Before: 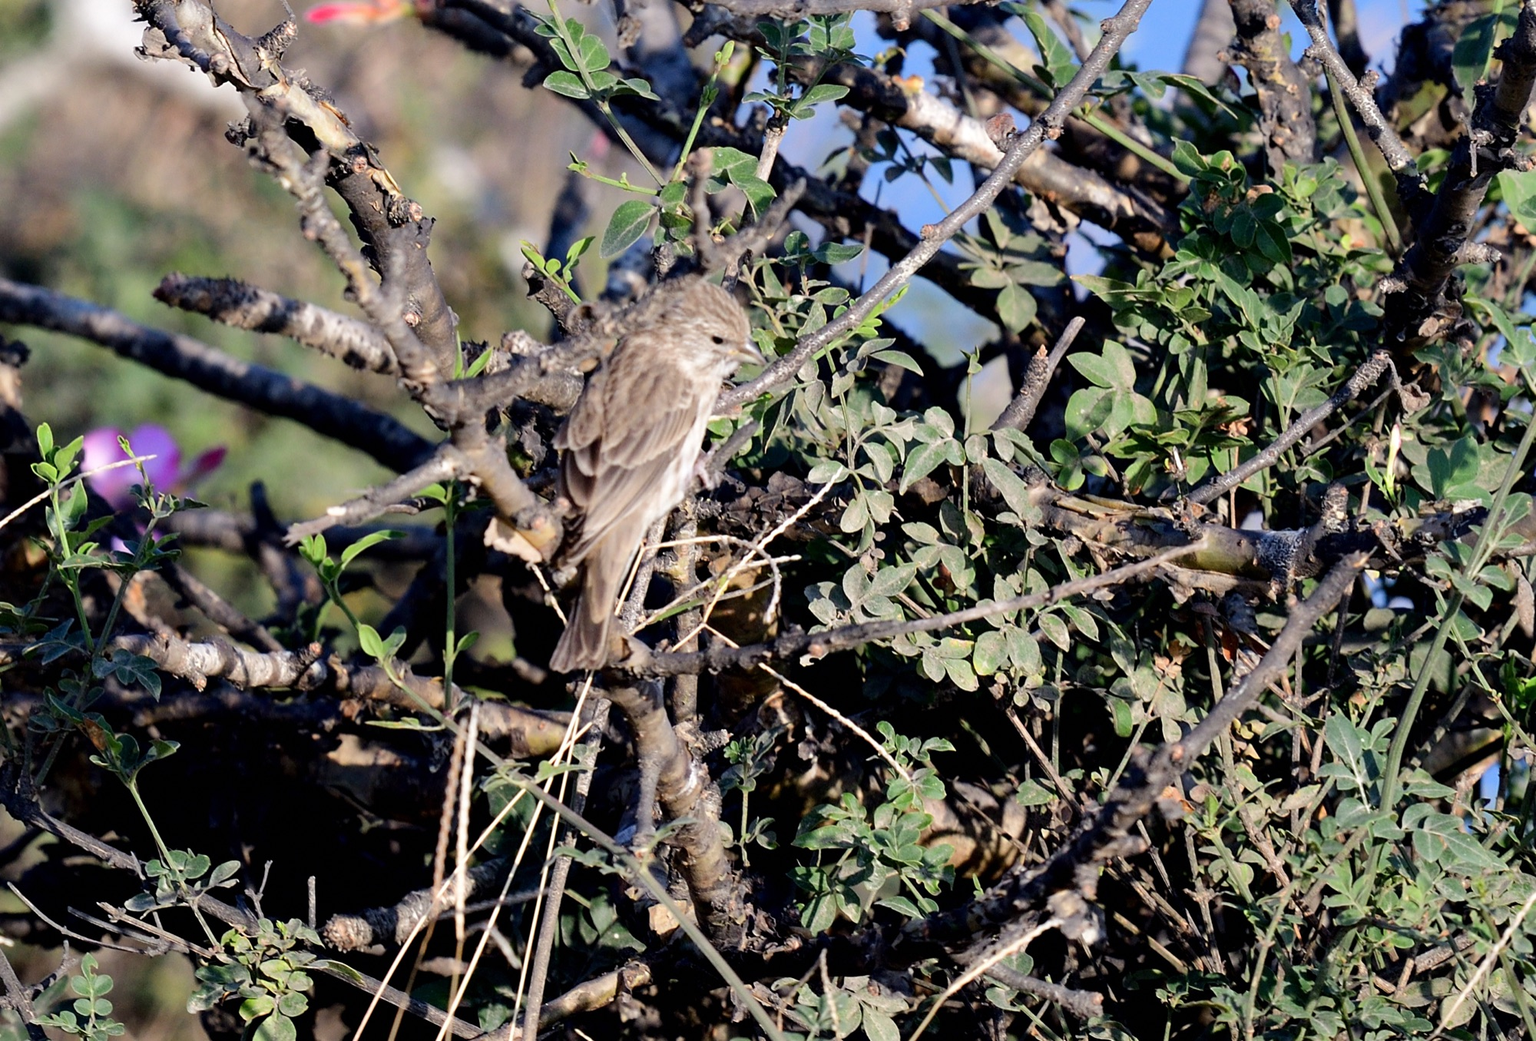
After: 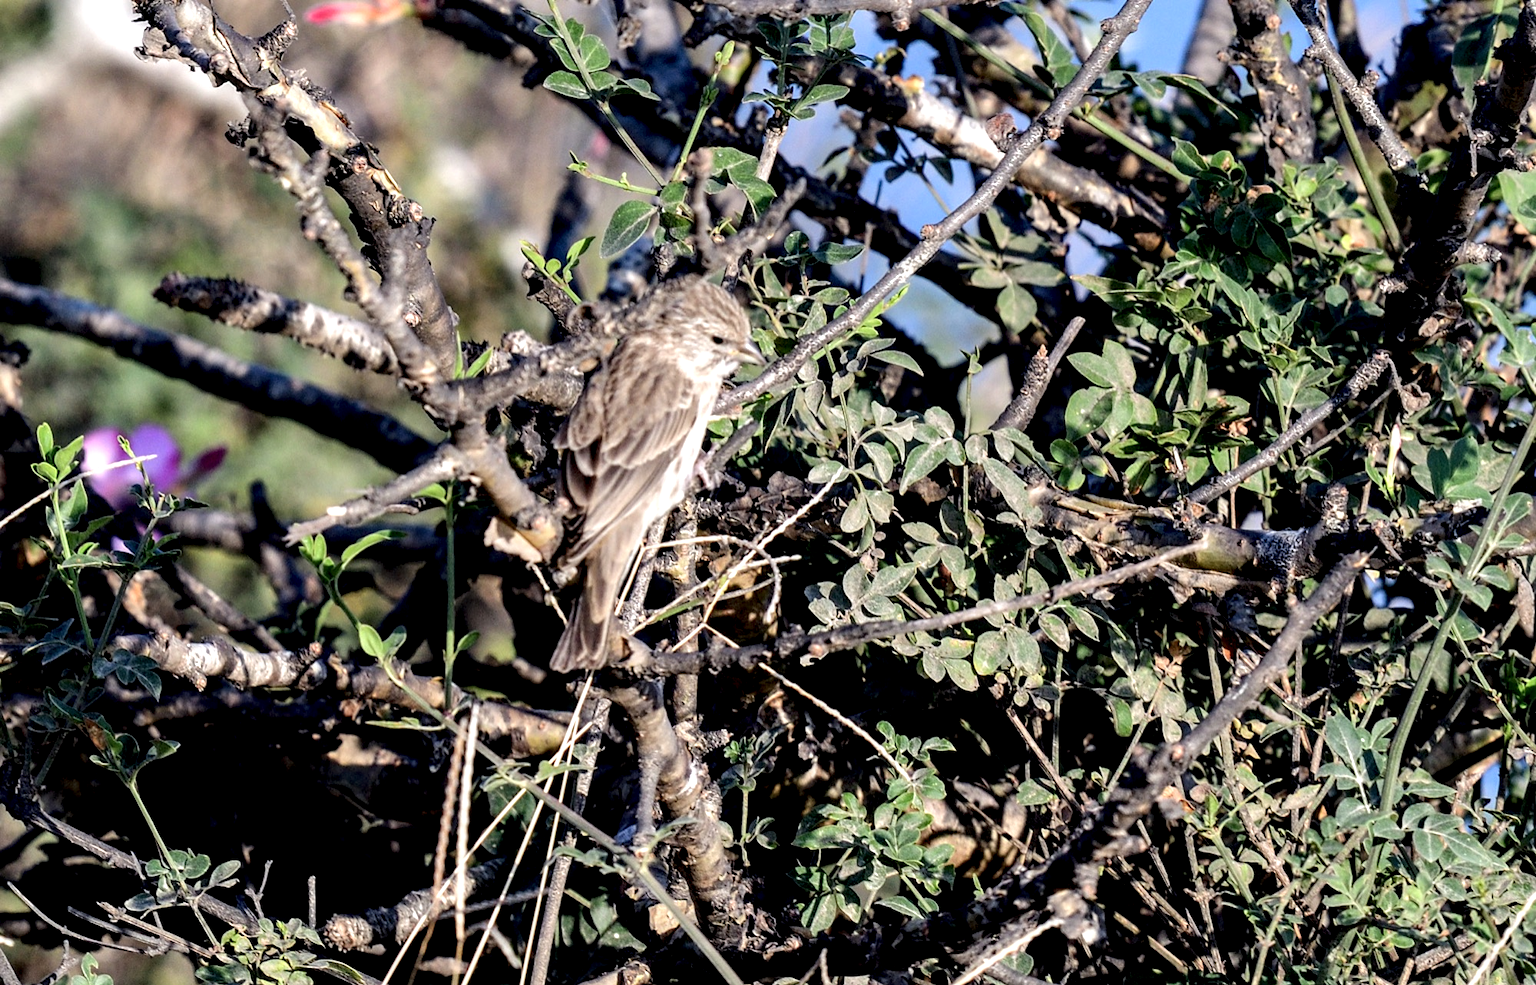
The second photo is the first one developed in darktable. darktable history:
crop and rotate: top 0.006%, bottom 5.286%
local contrast: highlights 63%, shadows 54%, detail 168%, midtone range 0.509
